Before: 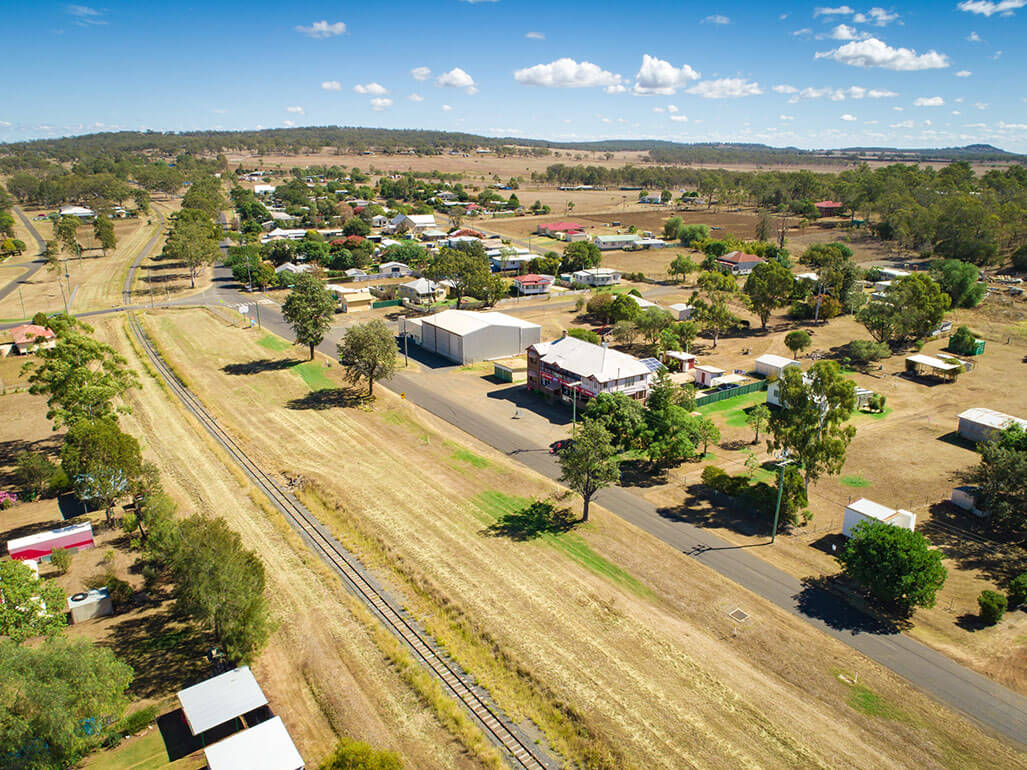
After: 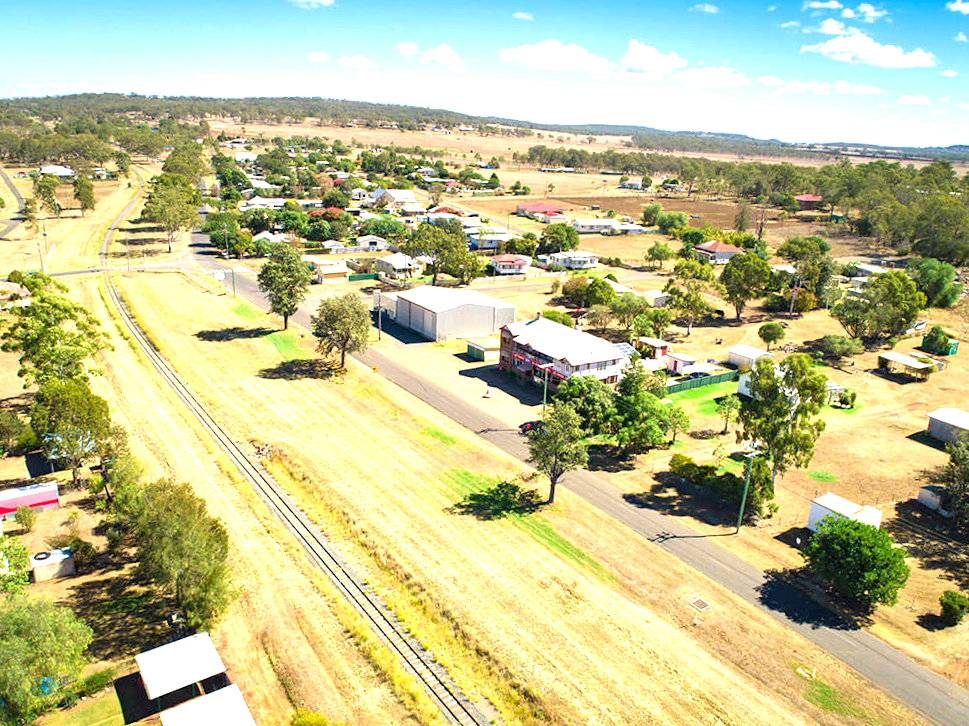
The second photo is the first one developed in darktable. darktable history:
levels: gray 50.73%, levels [0, 0.43, 0.859]
crop and rotate: angle -2.61°
exposure: black level correction 0.001, exposure 0.499 EV, compensate highlight preservation false
